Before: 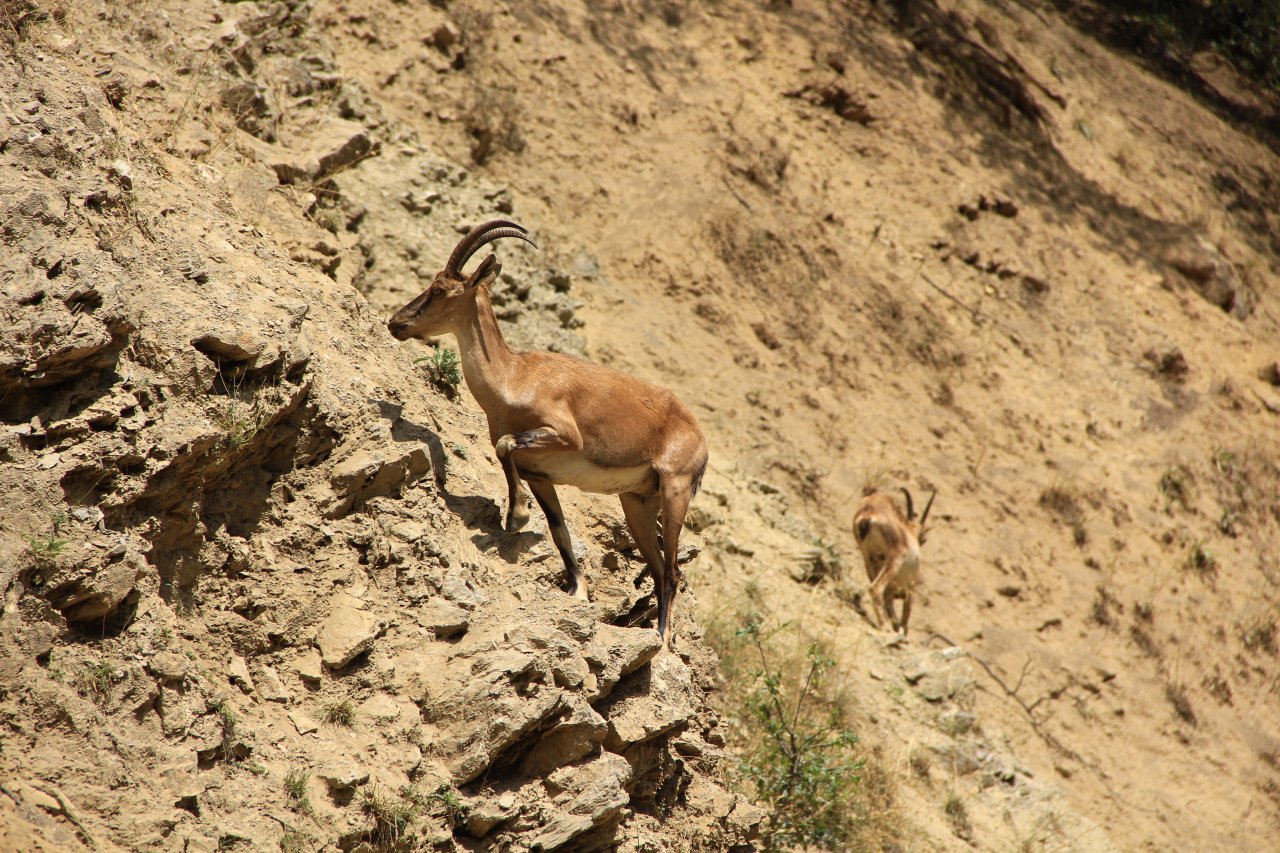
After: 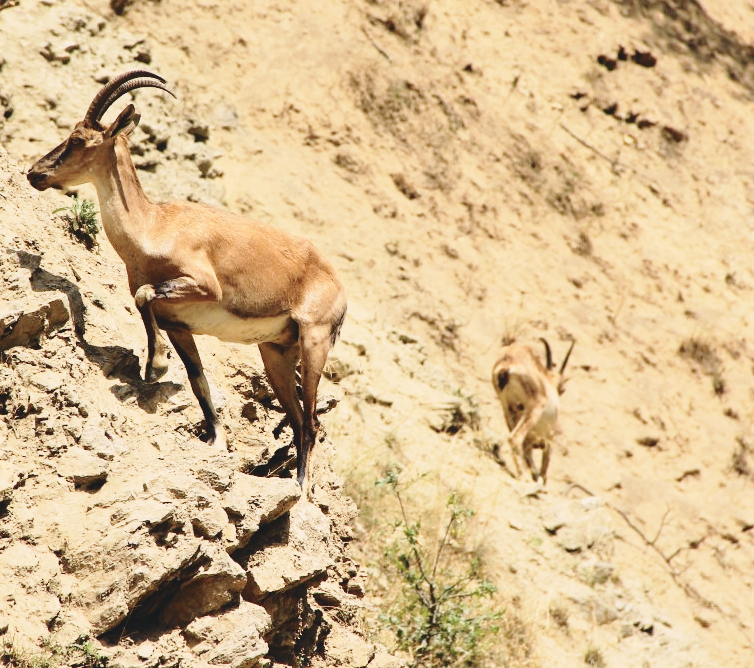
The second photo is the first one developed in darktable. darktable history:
tone curve: curves: ch0 [(0, 0) (0.003, 0.072) (0.011, 0.077) (0.025, 0.082) (0.044, 0.094) (0.069, 0.106) (0.1, 0.125) (0.136, 0.145) (0.177, 0.173) (0.224, 0.216) (0.277, 0.281) (0.335, 0.356) (0.399, 0.436) (0.468, 0.53) (0.543, 0.629) (0.623, 0.724) (0.709, 0.808) (0.801, 0.88) (0.898, 0.941) (1, 1)], color space Lab, independent channels, preserve colors none
crop and rotate: left 28.256%, top 17.801%, right 12.8%, bottom 3.772%
color correction: highlights a* 2.84, highlights b* 5.03, shadows a* -2.57, shadows b* -4.81, saturation 0.768
base curve: curves: ch0 [(0, 0) (0.028, 0.03) (0.121, 0.232) (0.46, 0.748) (0.859, 0.968) (1, 1)], preserve colors none
shadows and highlights: shadows 25.13, white point adjustment -3.04, highlights -29.98
